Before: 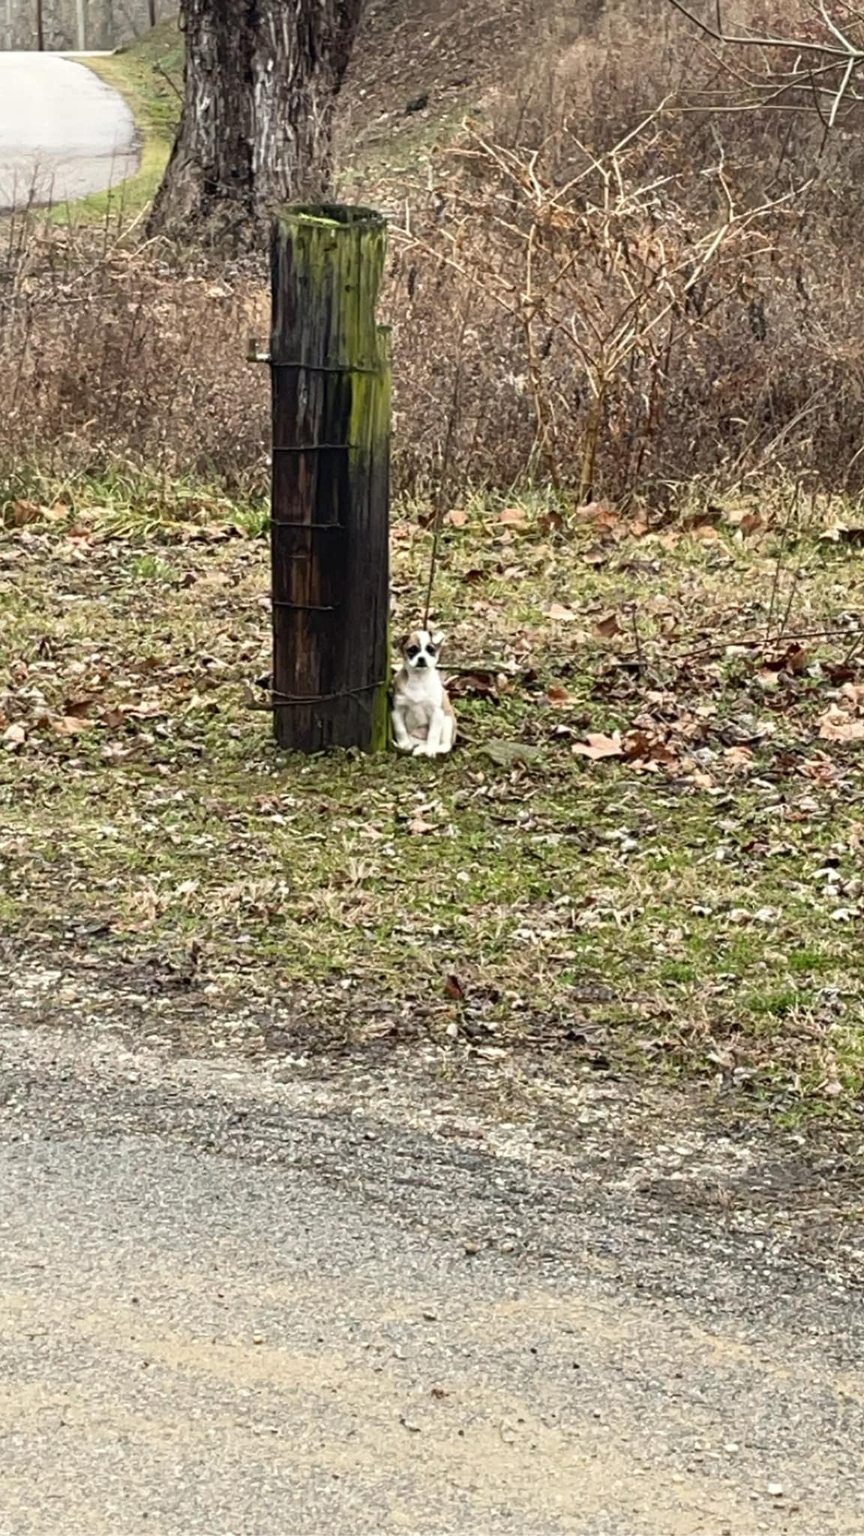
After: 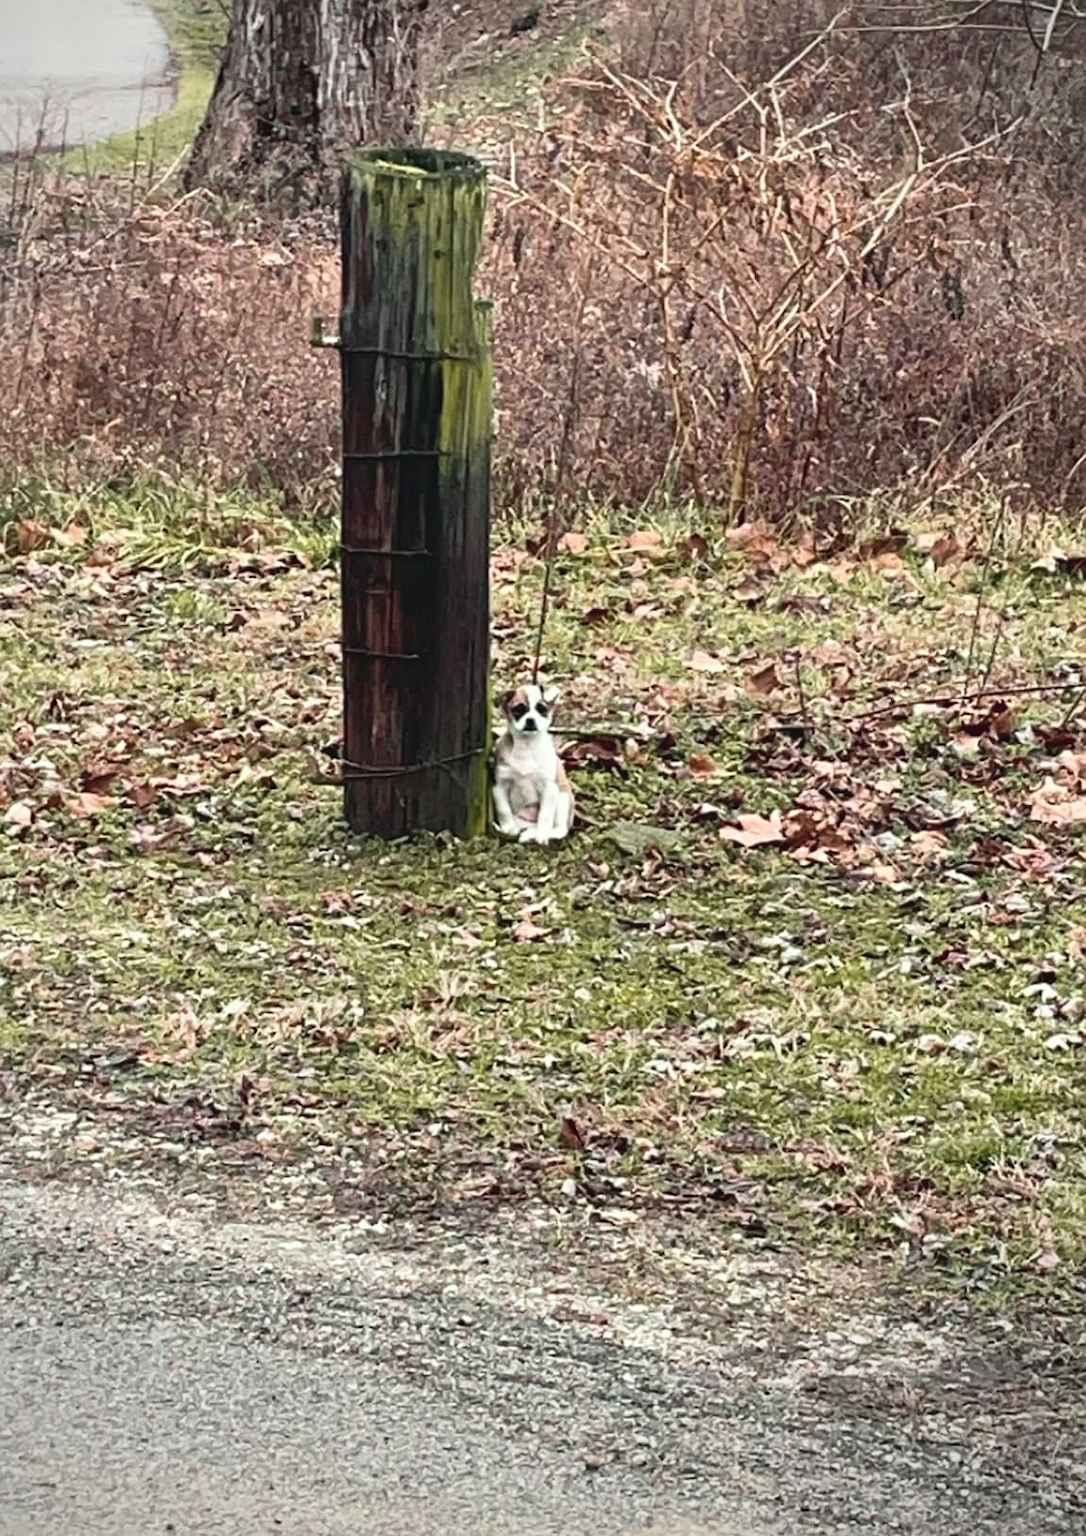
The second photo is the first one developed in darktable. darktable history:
levels: black 0.015%
crop and rotate: top 5.658%, bottom 14.836%
sharpen: amount 0.201
tone curve: curves: ch0 [(0, 0.046) (0.04, 0.074) (0.831, 0.861) (1, 1)]; ch1 [(0, 0) (0.146, 0.159) (0.338, 0.365) (0.417, 0.455) (0.489, 0.486) (0.504, 0.502) (0.529, 0.537) (0.563, 0.567) (1, 1)]; ch2 [(0, 0) (0.307, 0.298) (0.388, 0.375) (0.443, 0.456) (0.485, 0.492) (0.544, 0.525) (1, 1)], color space Lab, independent channels, preserve colors none
velvia: on, module defaults
vignetting: center (-0.031, -0.045)
